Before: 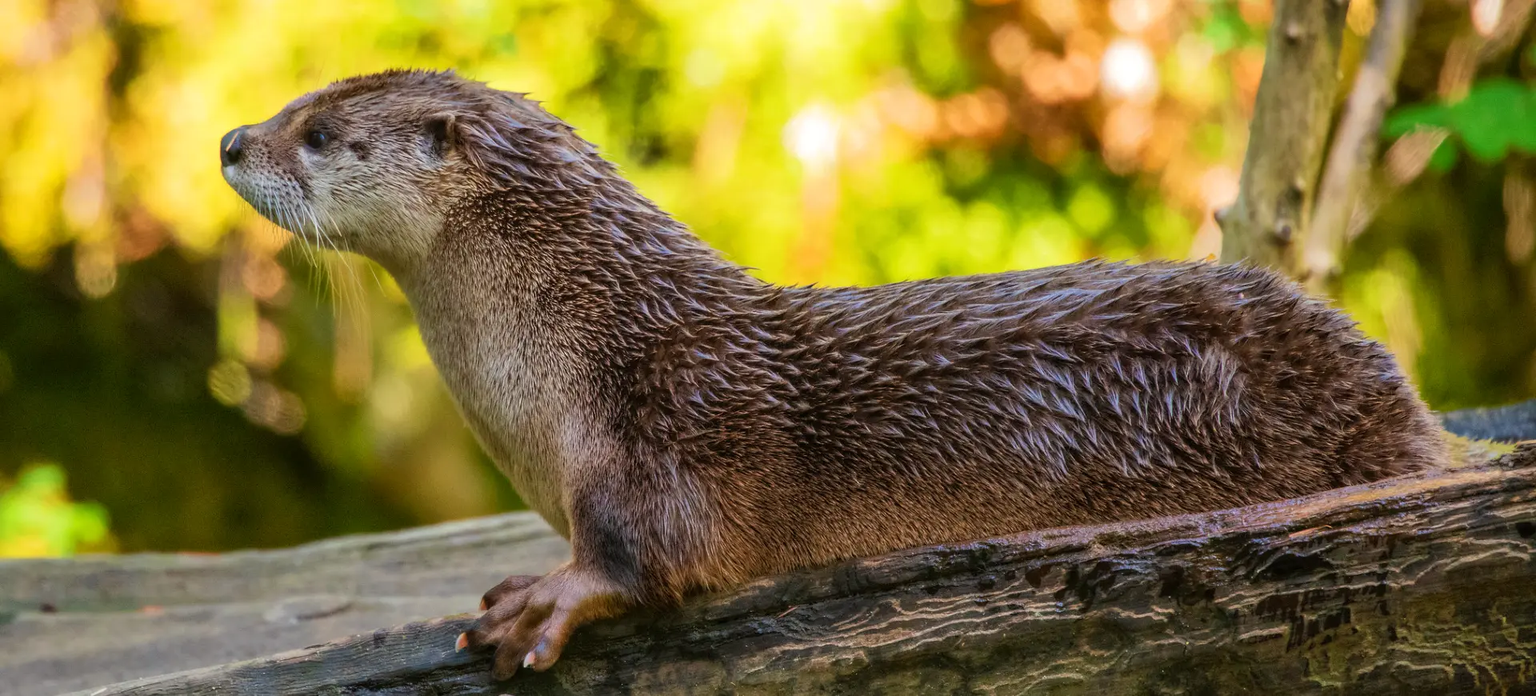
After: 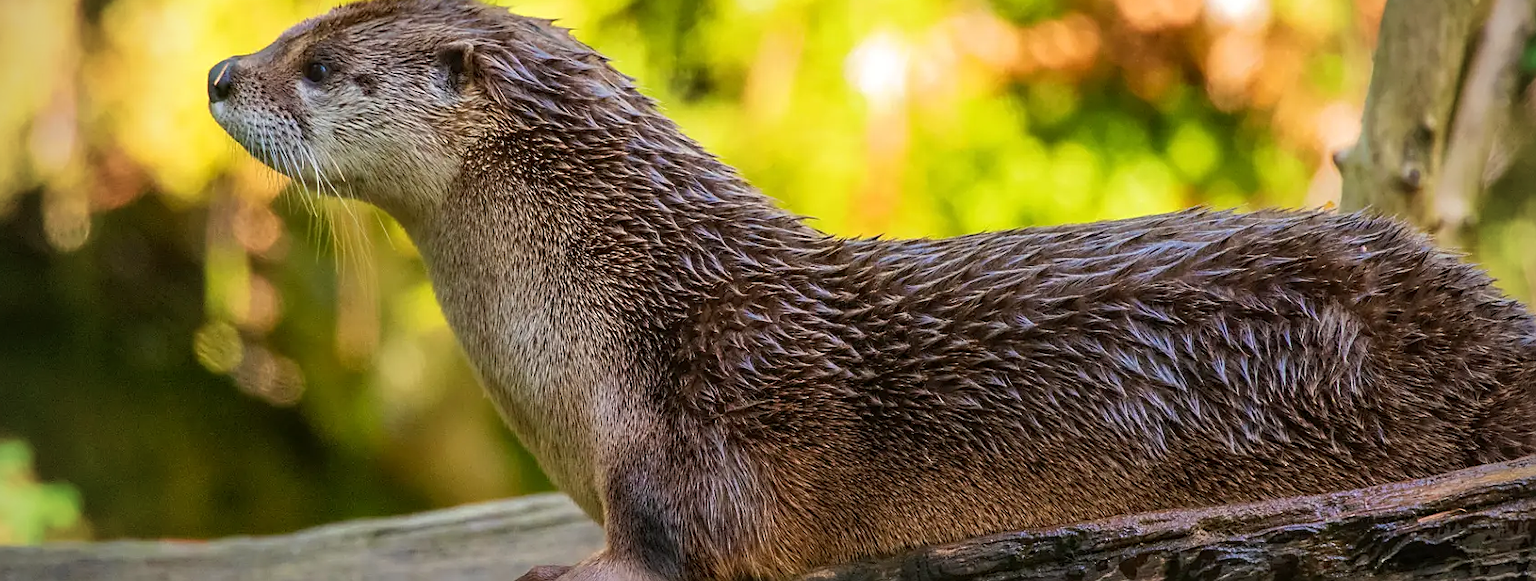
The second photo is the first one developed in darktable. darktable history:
crop and rotate: left 2.415%, top 10.995%, right 9.207%, bottom 15.191%
sharpen: on, module defaults
vignetting: on, module defaults
